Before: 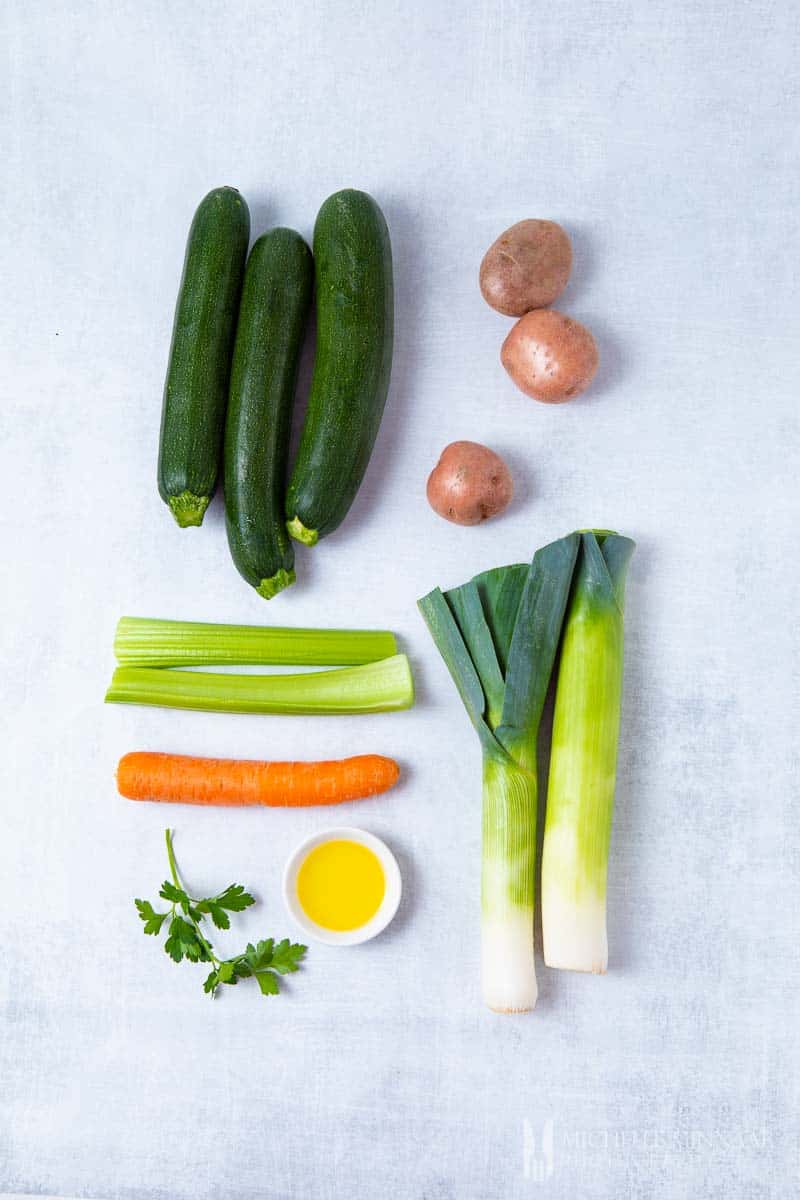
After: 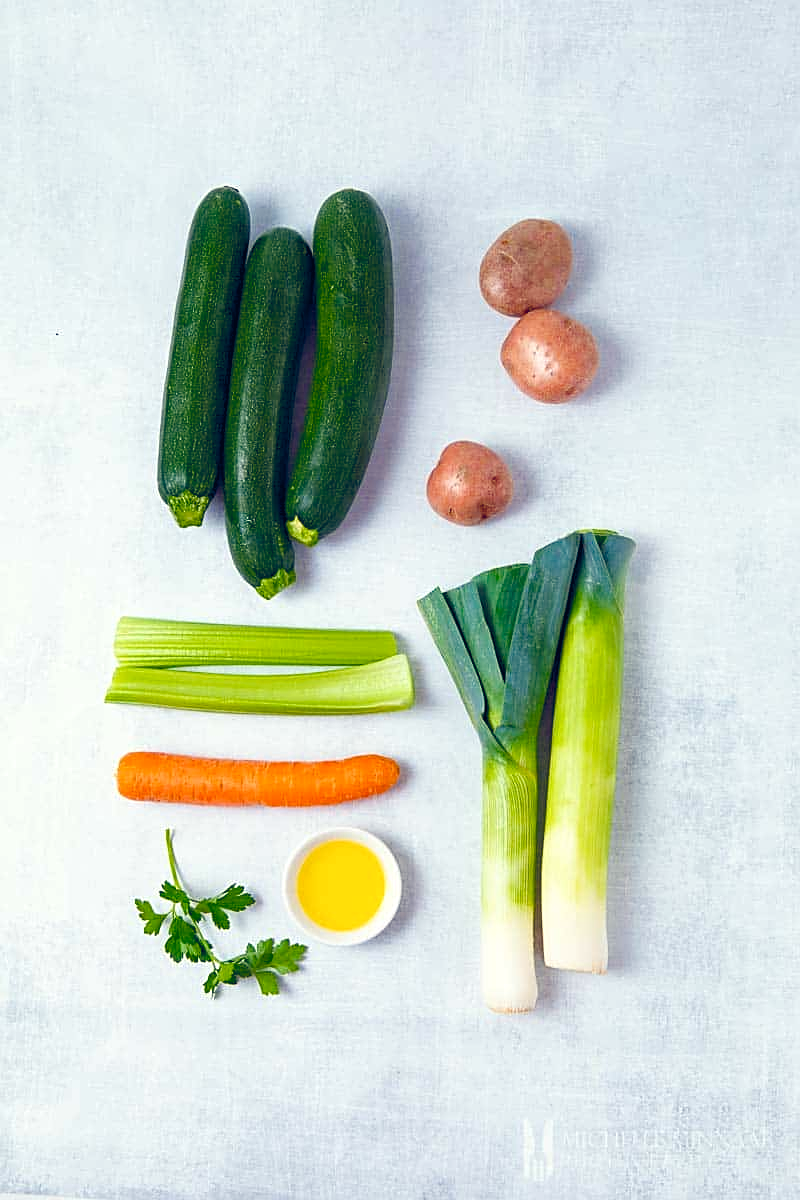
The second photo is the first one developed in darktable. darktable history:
sharpen: on, module defaults
color balance rgb: power › hue 61.62°, highlights gain › luminance 6.451%, highlights gain › chroma 2.508%, highlights gain › hue 91.37°, global offset › luminance 0.41%, global offset › chroma 0.213%, global offset › hue 255.05°, perceptual saturation grading › global saturation 20%, perceptual saturation grading › highlights -25.526%, perceptual saturation grading › shadows 49.356%, global vibrance 20%
